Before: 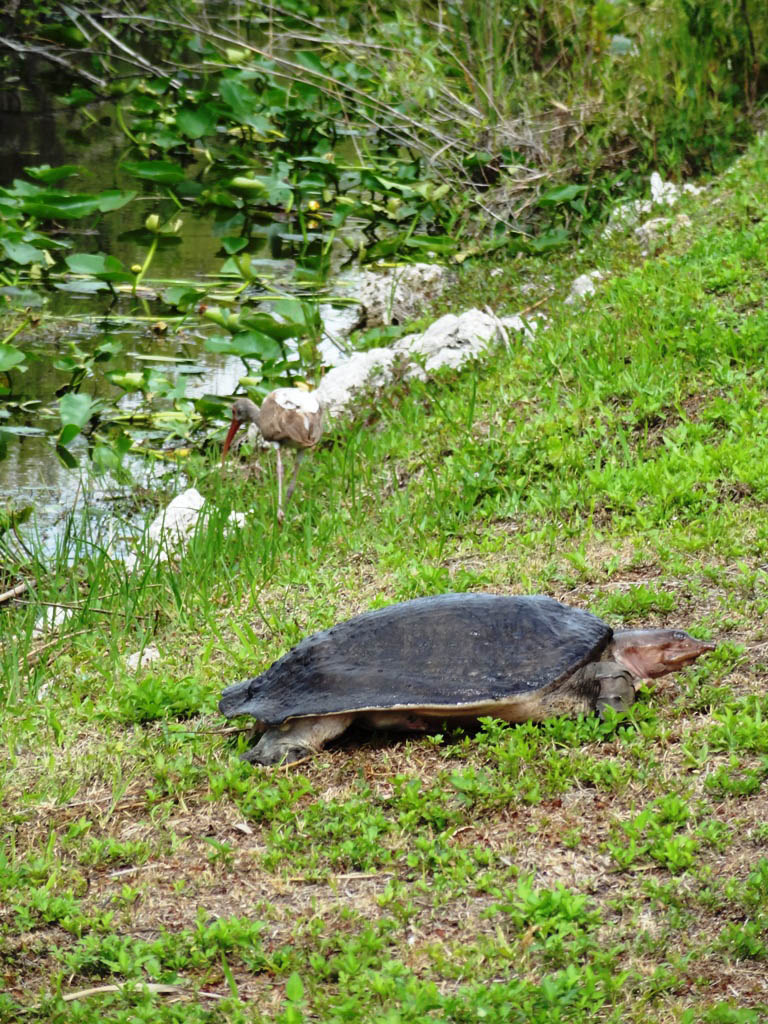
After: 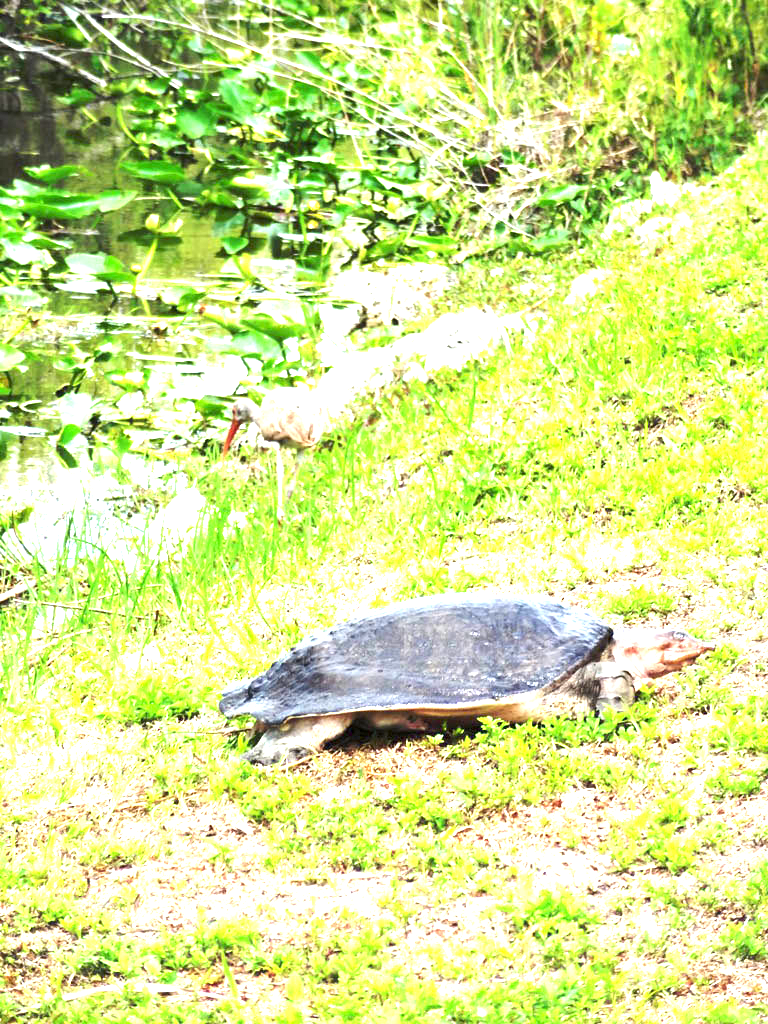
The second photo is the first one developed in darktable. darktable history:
exposure: exposure 2.284 EV, compensate exposure bias true, compensate highlight preservation false
